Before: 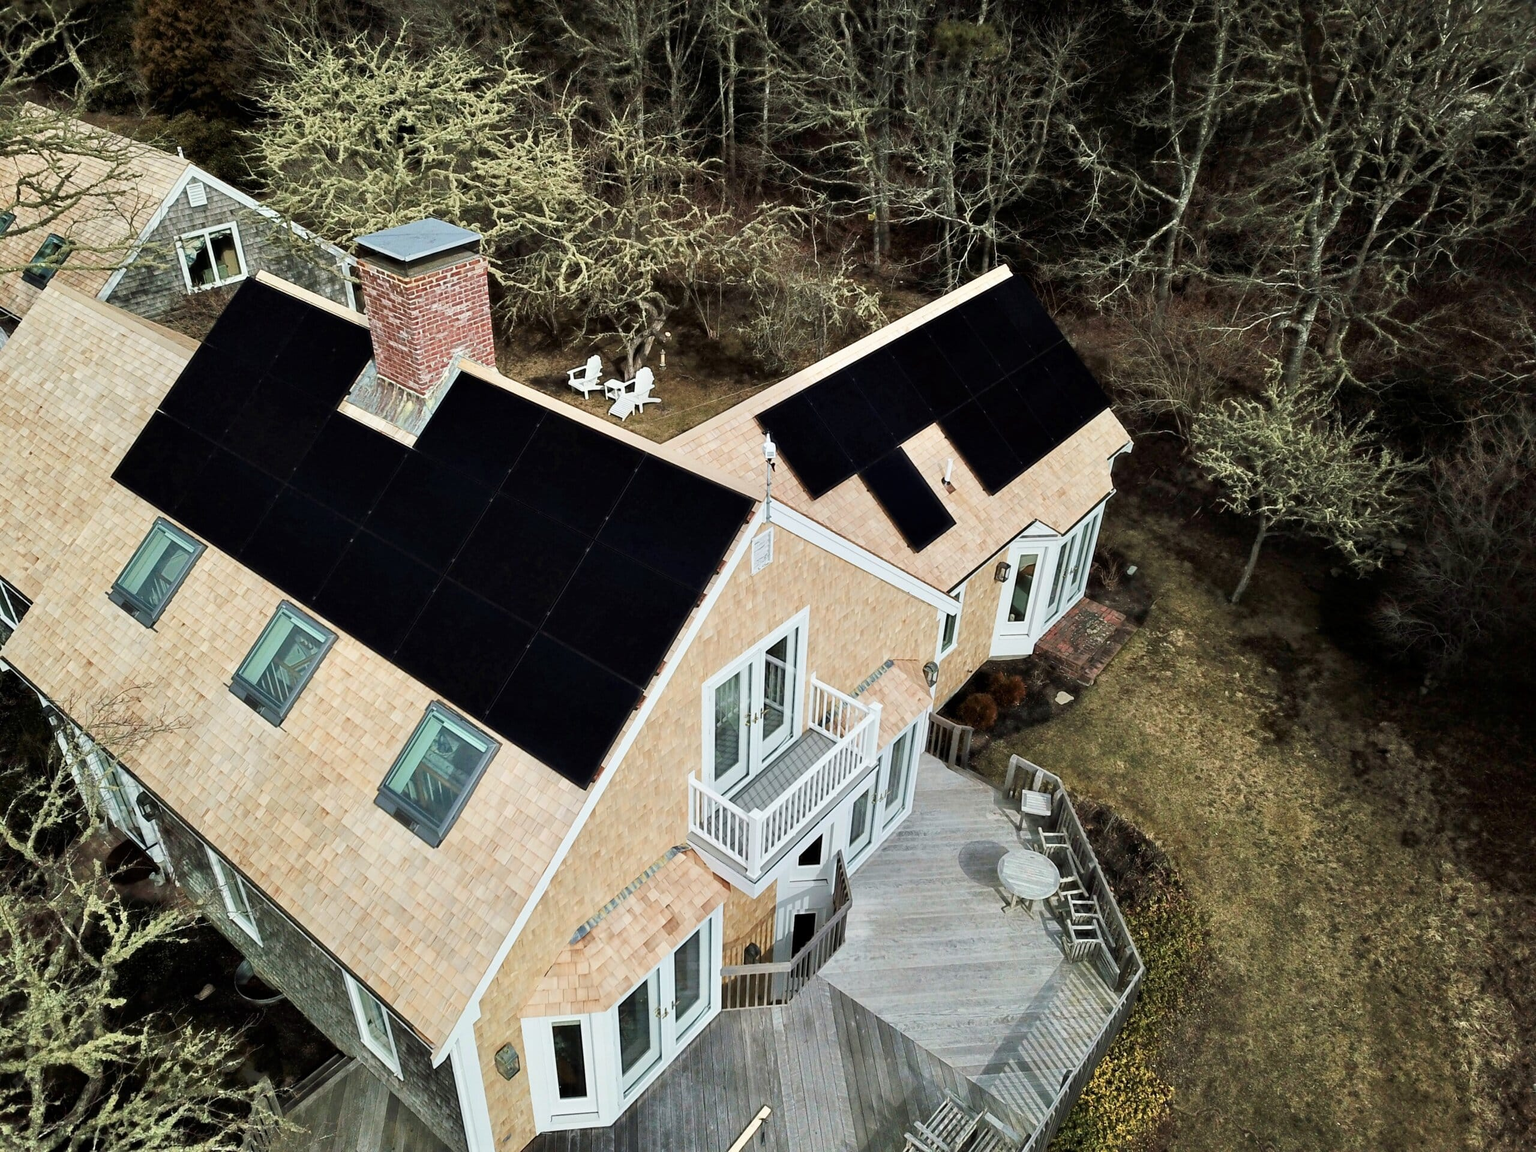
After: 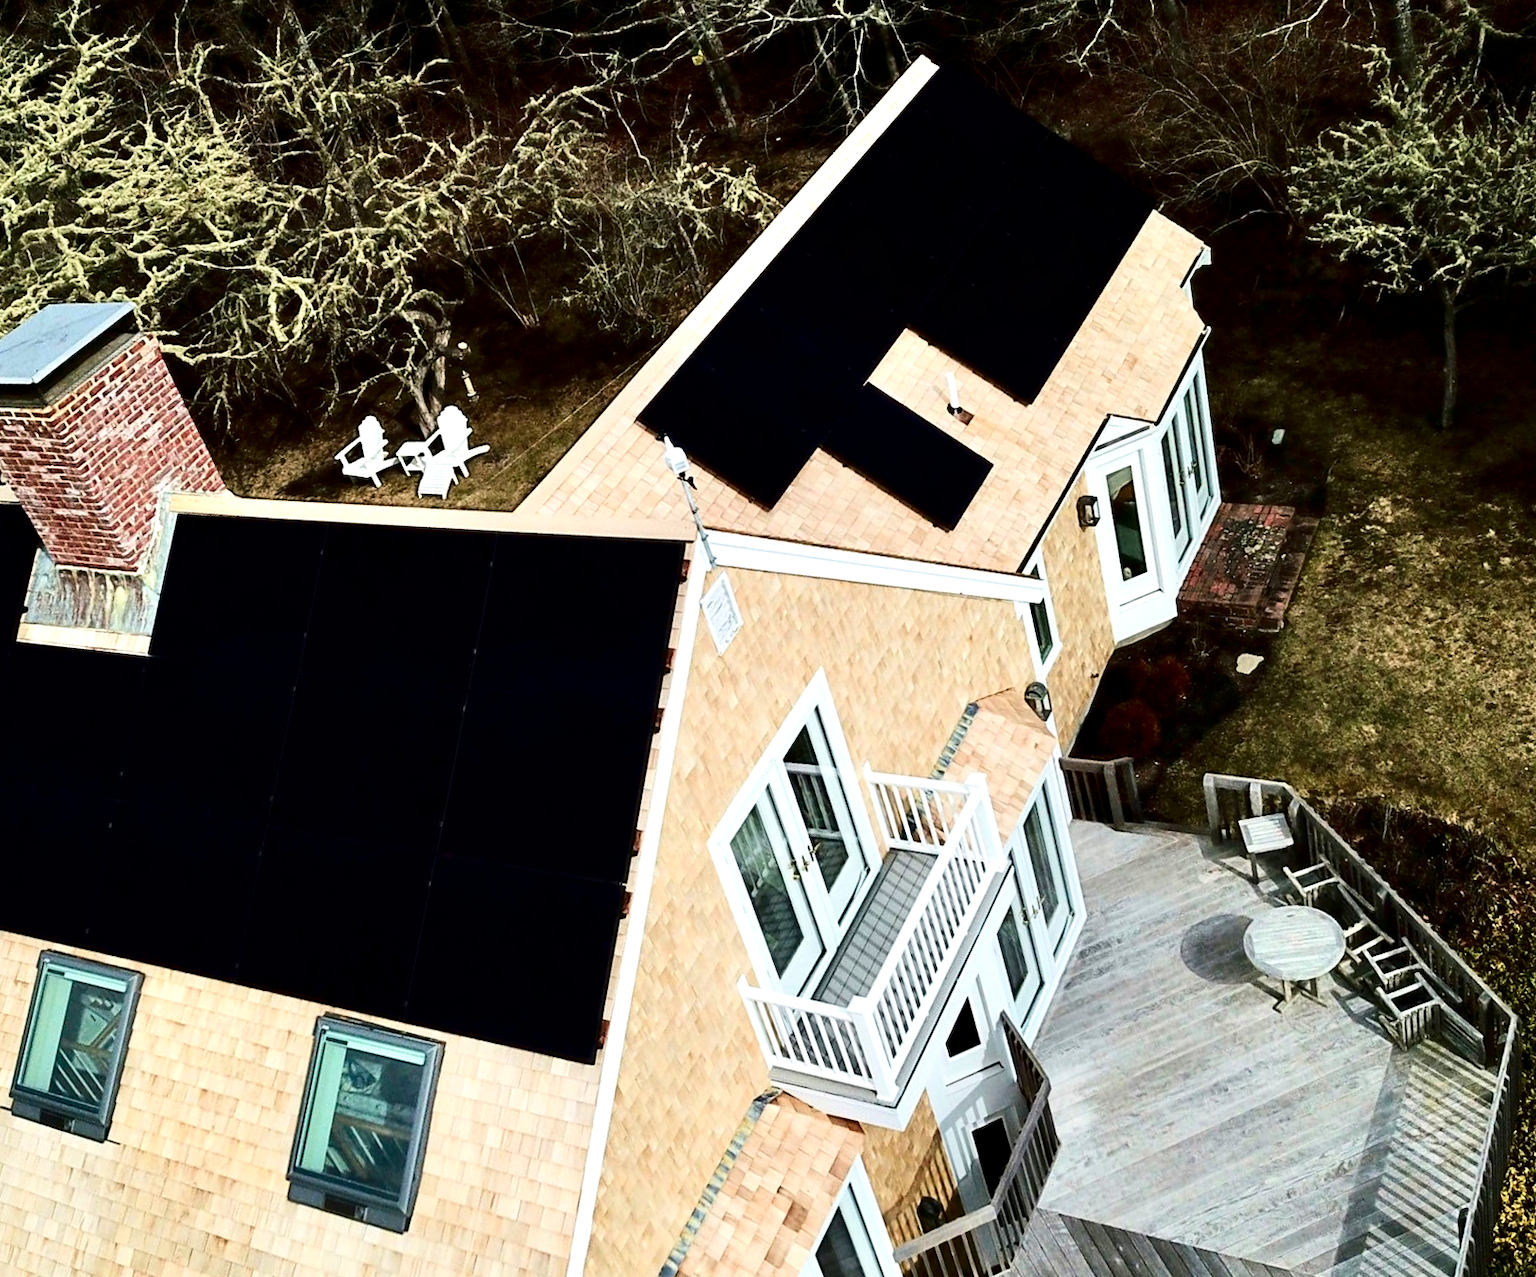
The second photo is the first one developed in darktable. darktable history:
tone equalizer: -8 EV -0.437 EV, -7 EV -0.406 EV, -6 EV -0.302 EV, -5 EV -0.239 EV, -3 EV 0.246 EV, -2 EV 0.353 EV, -1 EV 0.379 EV, +0 EV 0.416 EV, mask exposure compensation -0.505 EV
crop and rotate: angle 20.59°, left 6.851%, right 4.017%, bottom 1.116%
velvia: strength 6.37%
contrast brightness saturation: contrast 0.243, brightness -0.232, saturation 0.141
